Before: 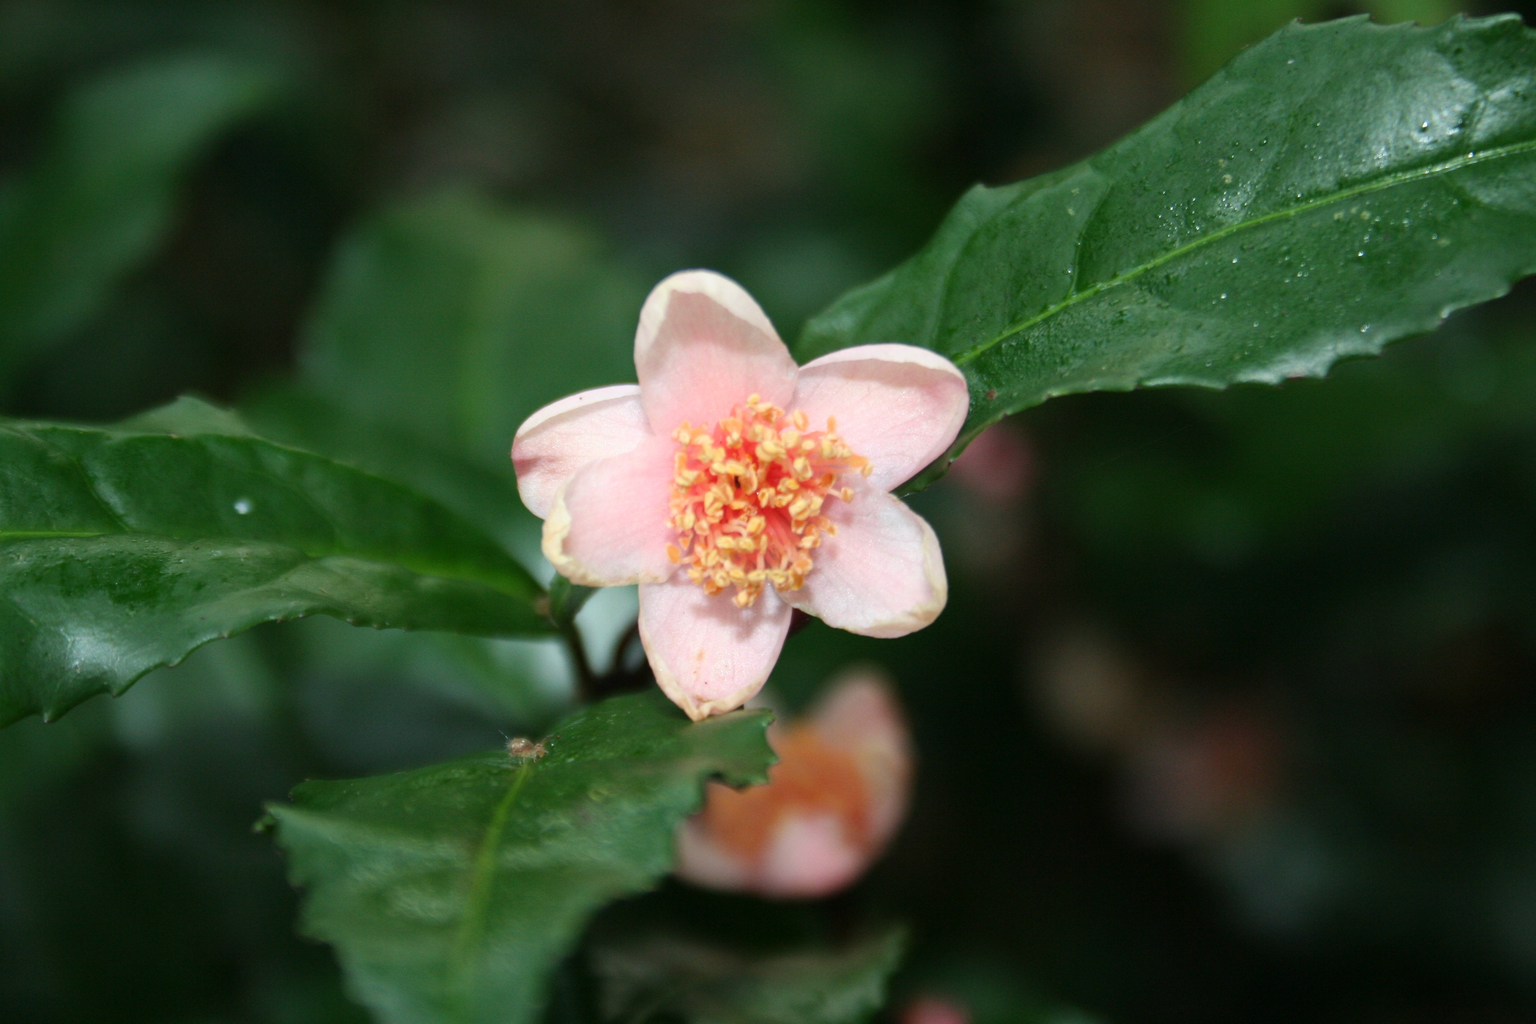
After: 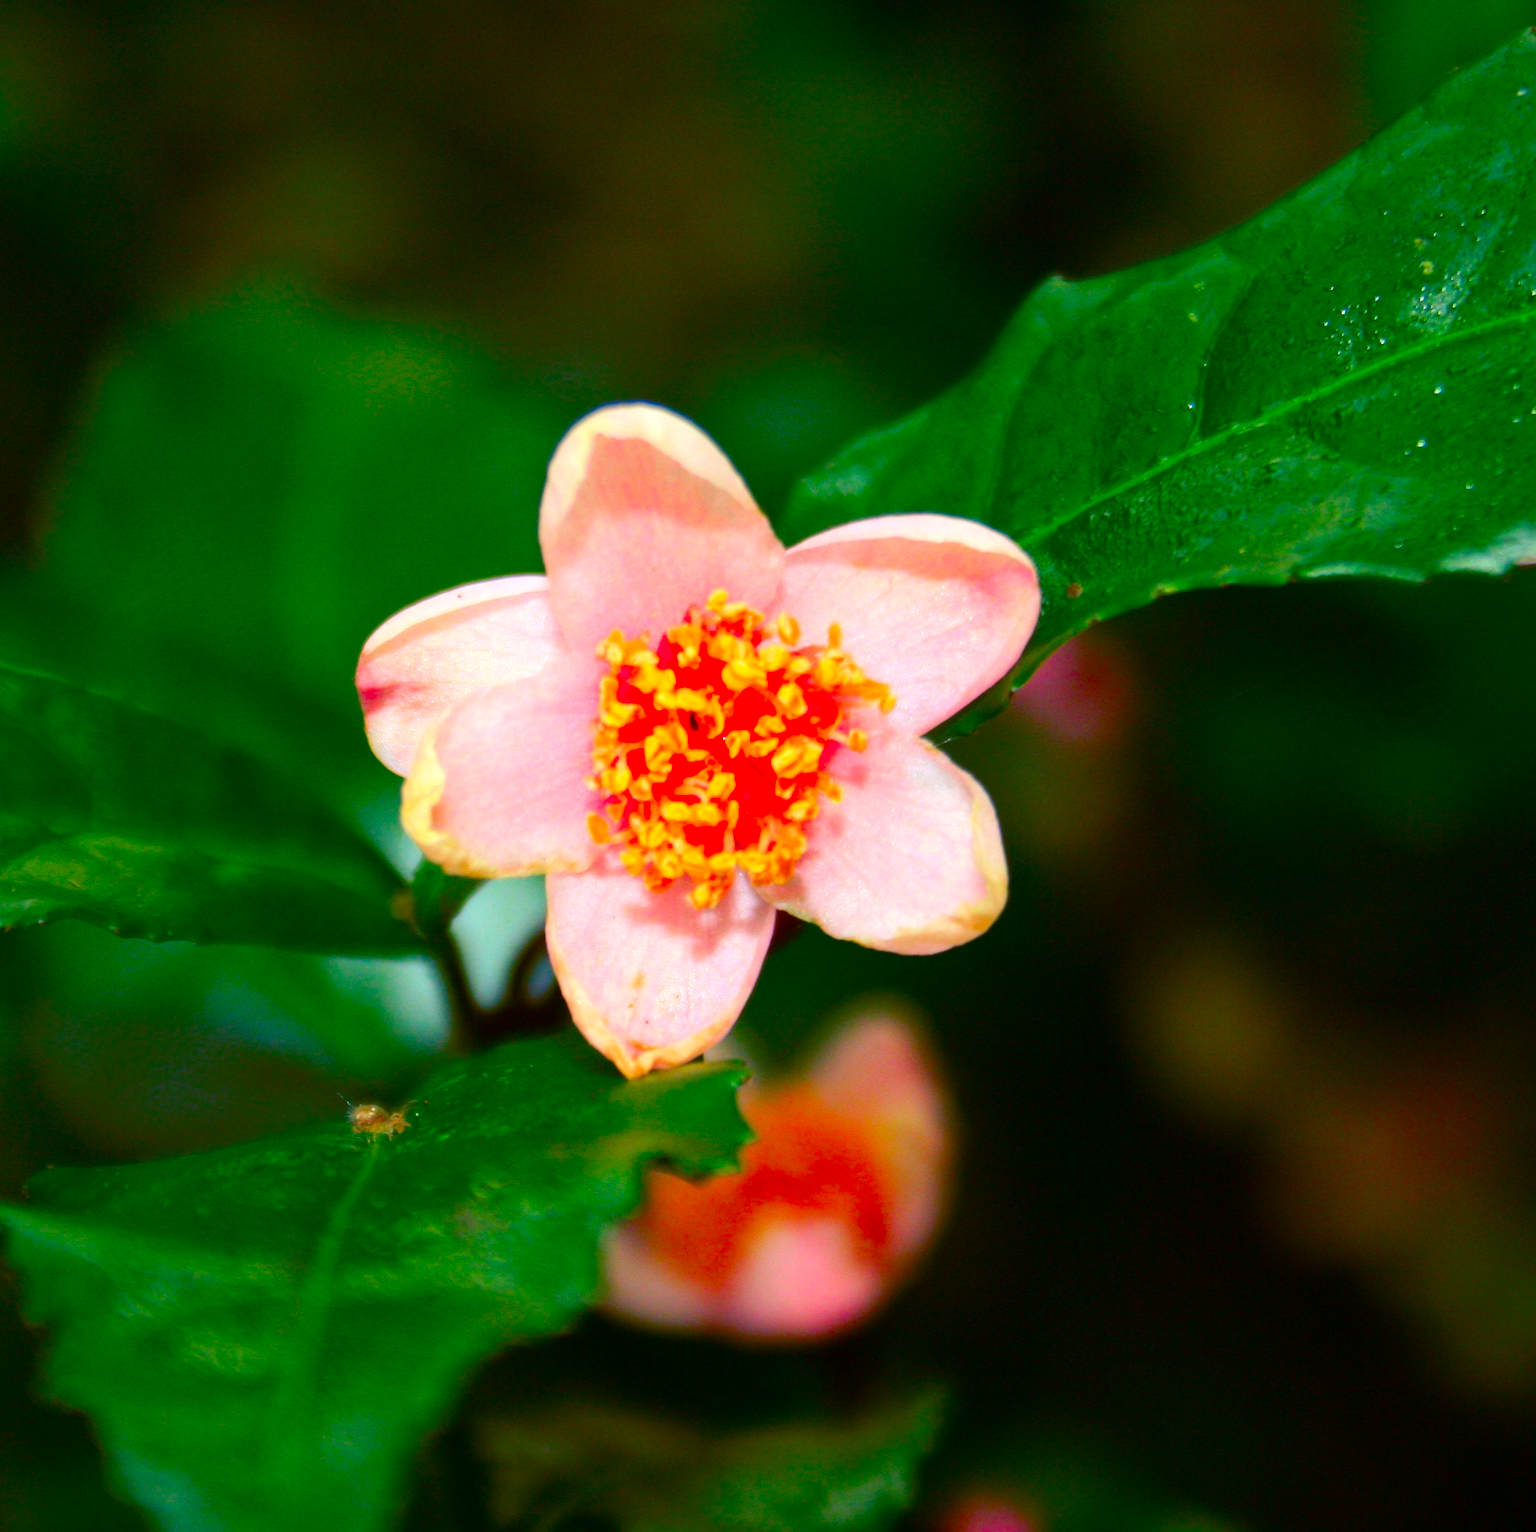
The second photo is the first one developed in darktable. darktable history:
exposure: exposure 0.203 EV, compensate exposure bias true, compensate highlight preservation false
color correction: highlights b* -0.007, saturation 2.14
color balance rgb: shadows lift › luminance -41.123%, shadows lift › chroma 14.078%, shadows lift › hue 257.2°, global offset › chroma 0.405%, global offset › hue 32.23°, perceptual saturation grading › global saturation 12.188%
crop and rotate: left 17.828%, right 15.322%
